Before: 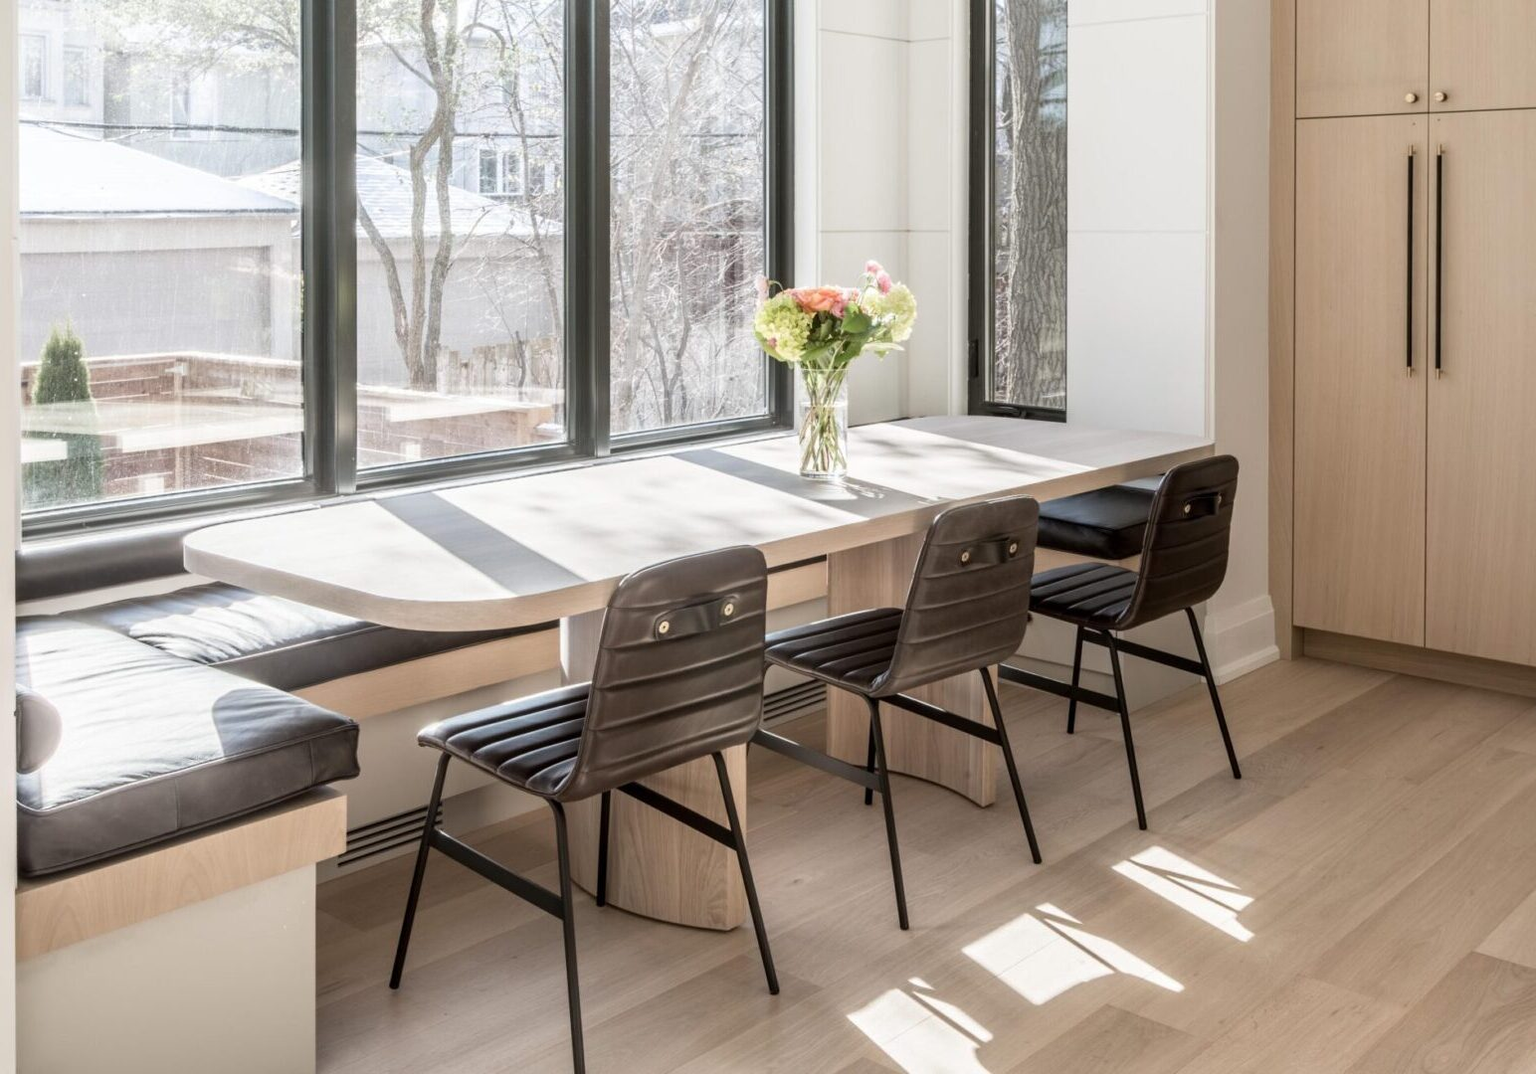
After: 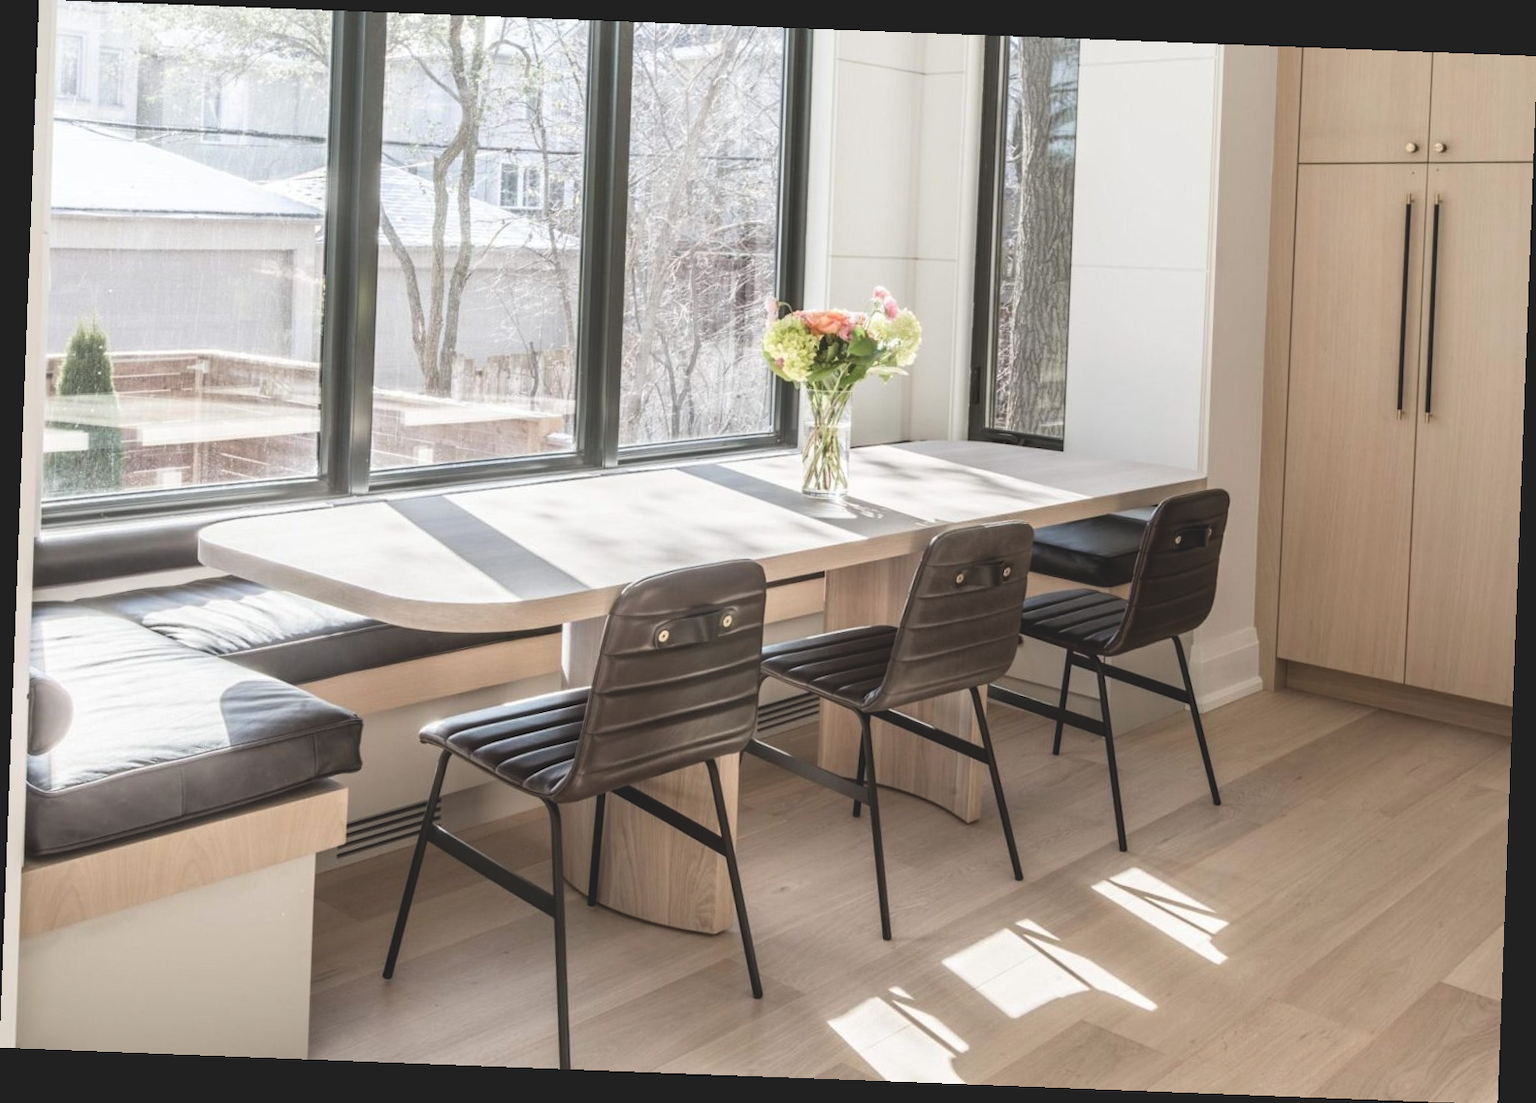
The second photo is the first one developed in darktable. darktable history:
rotate and perspective: rotation 2.17°, automatic cropping off
exposure: black level correction -0.015, compensate highlight preservation false
